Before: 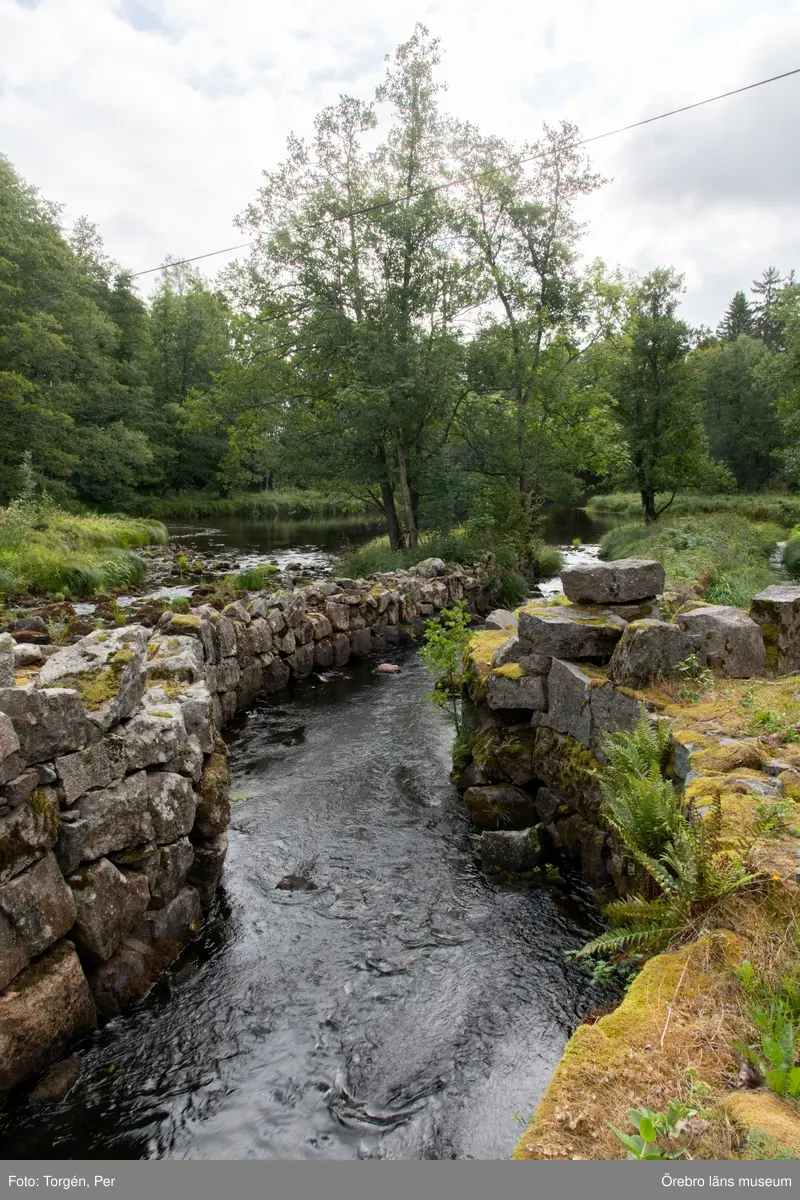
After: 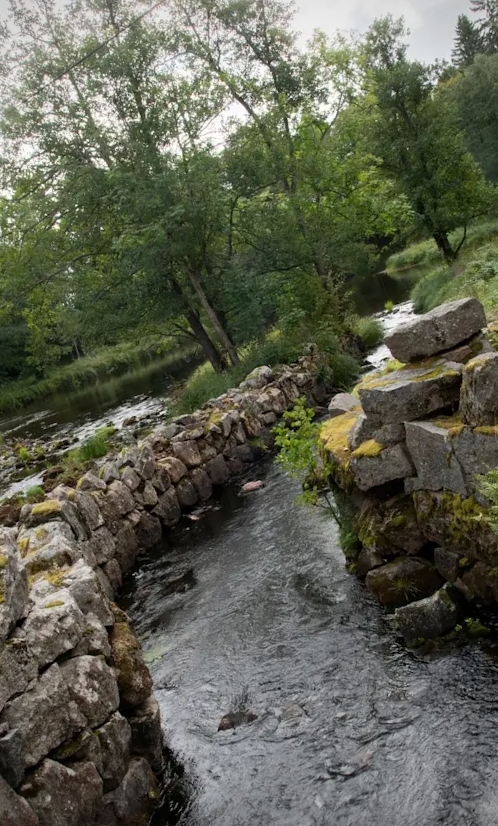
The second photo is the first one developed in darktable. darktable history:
crop and rotate: angle 19.14°, left 6.76%, right 3.657%, bottom 1.09%
tone equalizer: edges refinement/feathering 500, mask exposure compensation -1.57 EV, preserve details no
vignetting: on, module defaults
